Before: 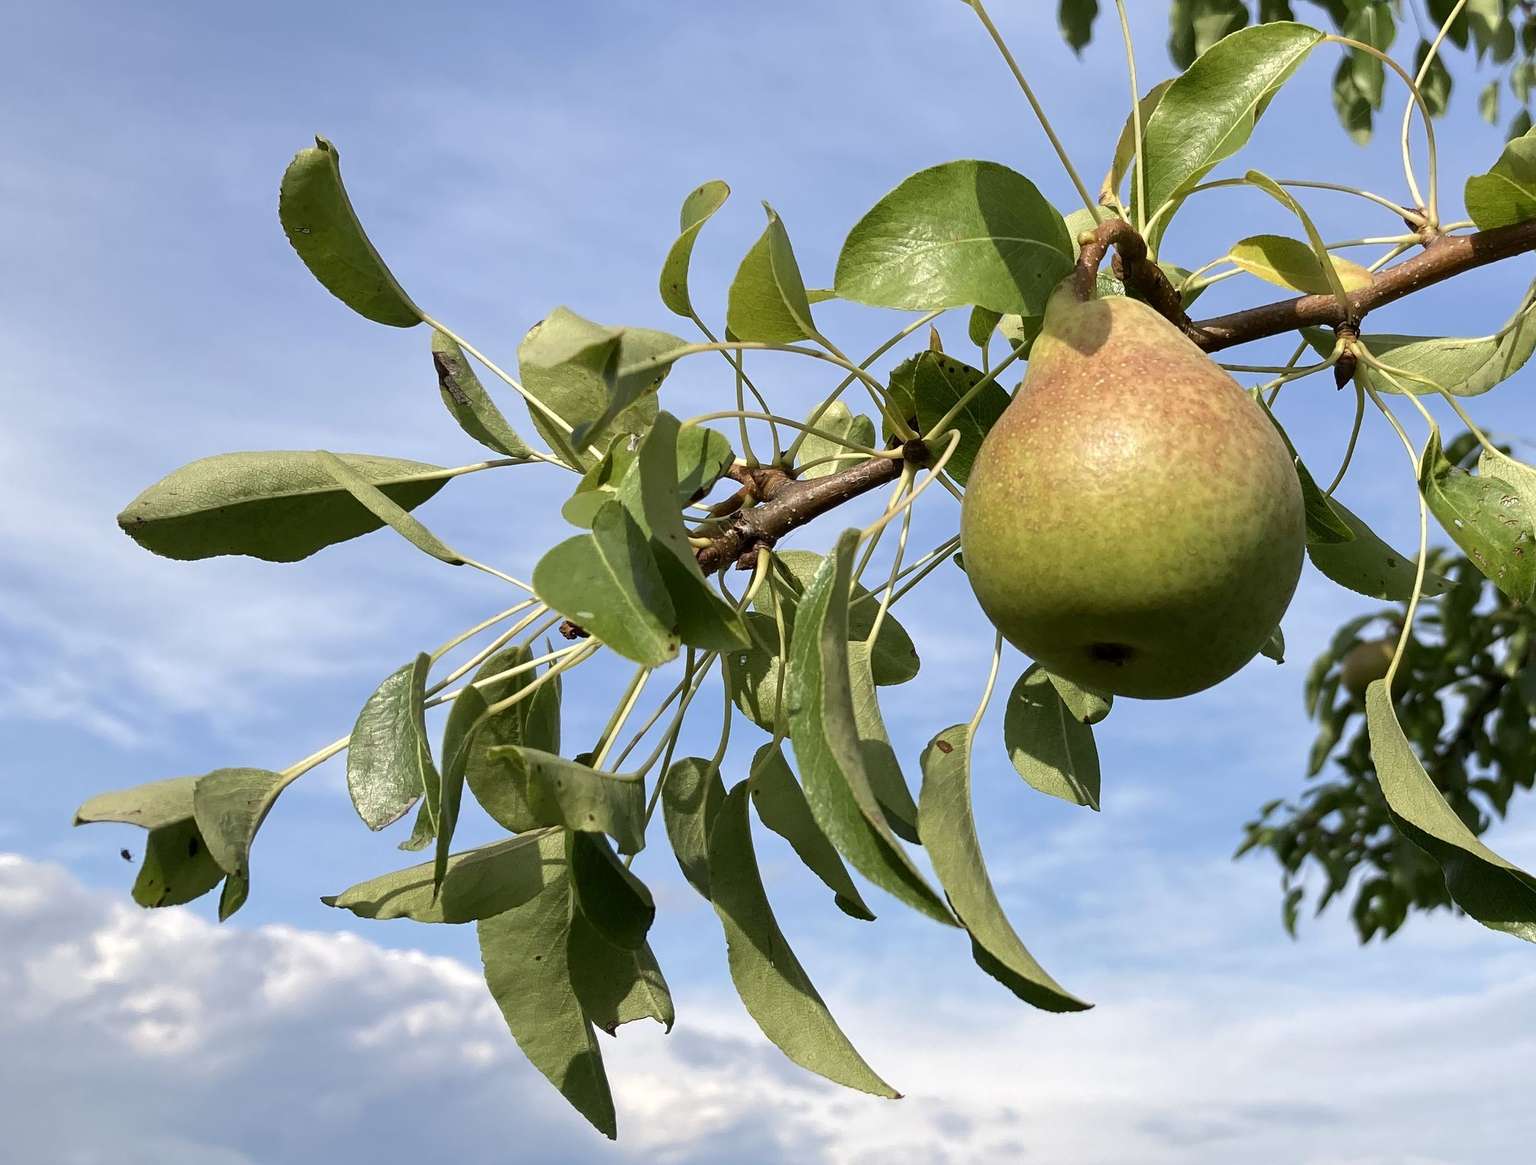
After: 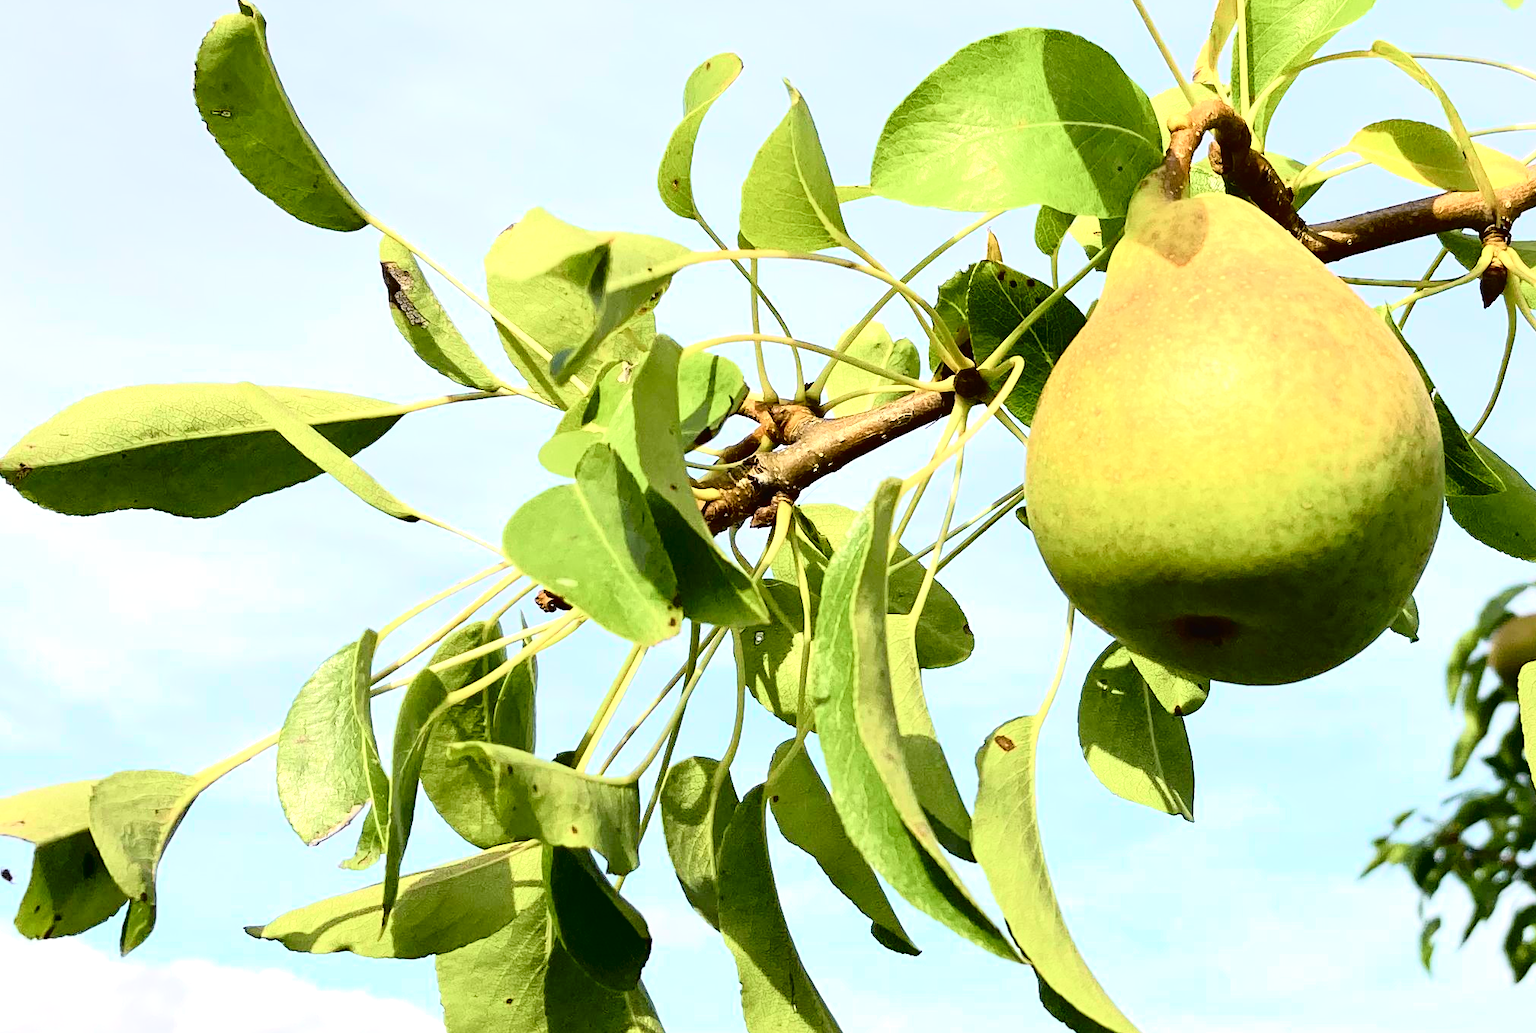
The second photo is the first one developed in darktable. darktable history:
exposure: black level correction 0.001, exposure 1.05 EV, compensate exposure bias true, compensate highlight preservation false
crop: left 7.856%, top 11.836%, right 10.12%, bottom 15.387%
tone curve: curves: ch0 [(0, 0.022) (0.177, 0.086) (0.392, 0.438) (0.704, 0.844) (0.858, 0.938) (1, 0.981)]; ch1 [(0, 0) (0.402, 0.36) (0.476, 0.456) (0.498, 0.501) (0.518, 0.521) (0.58, 0.598) (0.619, 0.65) (0.692, 0.737) (1, 1)]; ch2 [(0, 0) (0.415, 0.438) (0.483, 0.499) (0.503, 0.507) (0.526, 0.537) (0.563, 0.624) (0.626, 0.714) (0.699, 0.753) (0.997, 0.858)], color space Lab, independent channels
